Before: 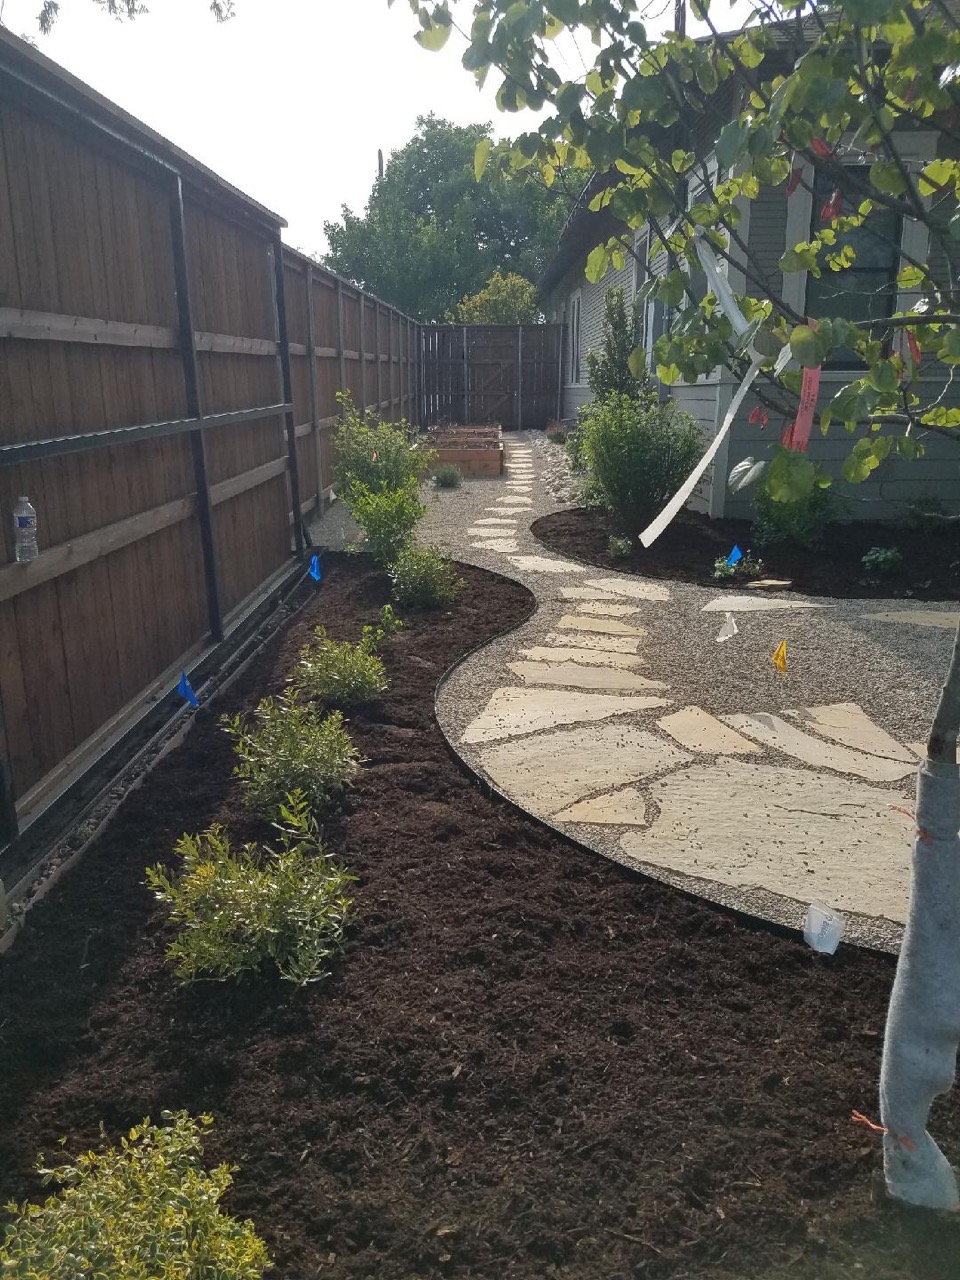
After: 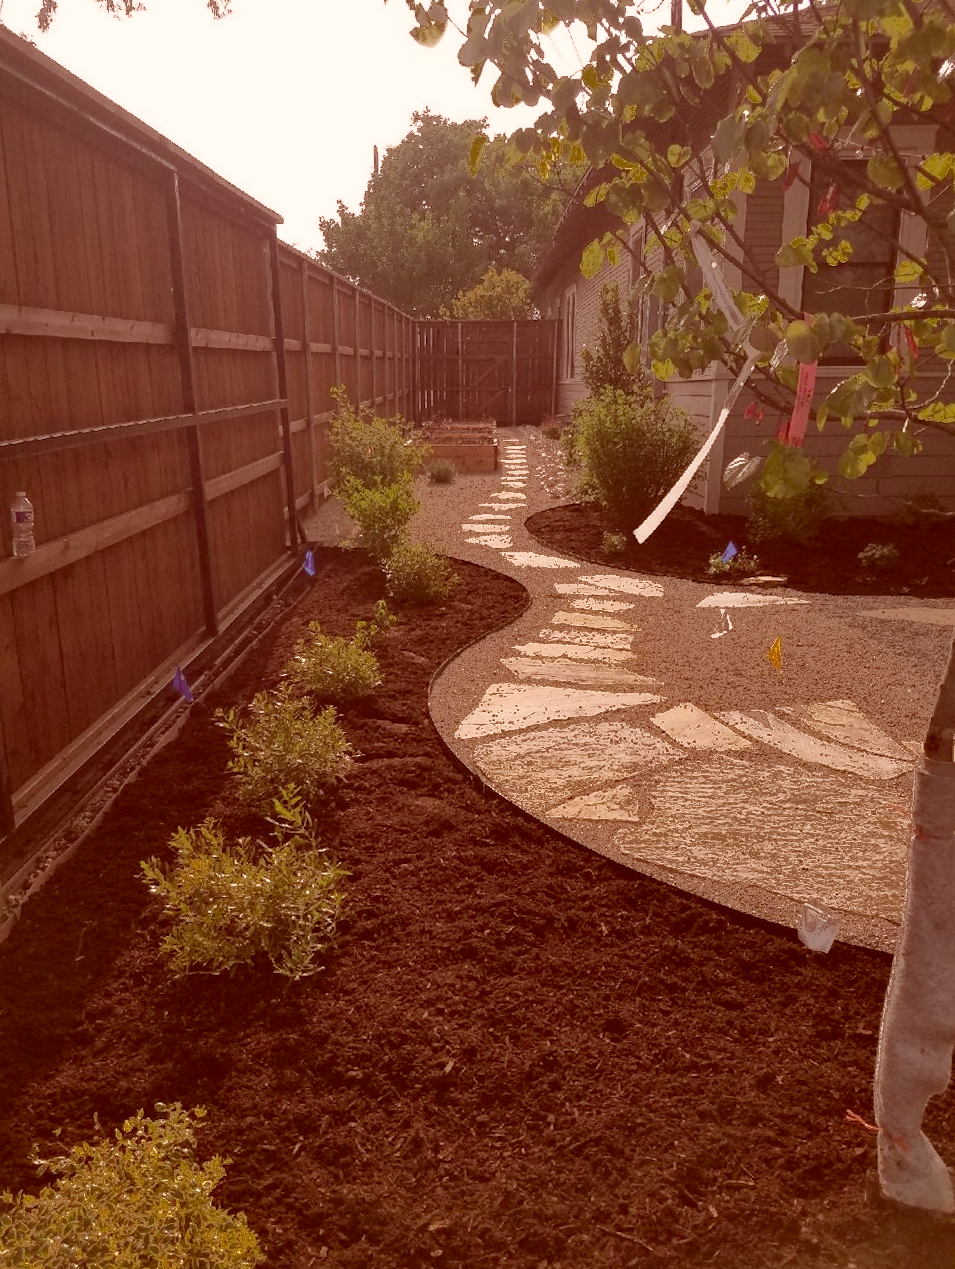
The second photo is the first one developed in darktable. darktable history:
rotate and perspective: rotation 0.192°, lens shift (horizontal) -0.015, crop left 0.005, crop right 0.996, crop top 0.006, crop bottom 0.99
fill light: exposure -0.73 EV, center 0.69, width 2.2
color correction: highlights a* 9.03, highlights b* 8.71, shadows a* 40, shadows b* 40, saturation 0.8
base curve: curves: ch0 [(0, 0) (0.283, 0.295) (1, 1)], preserve colors none
